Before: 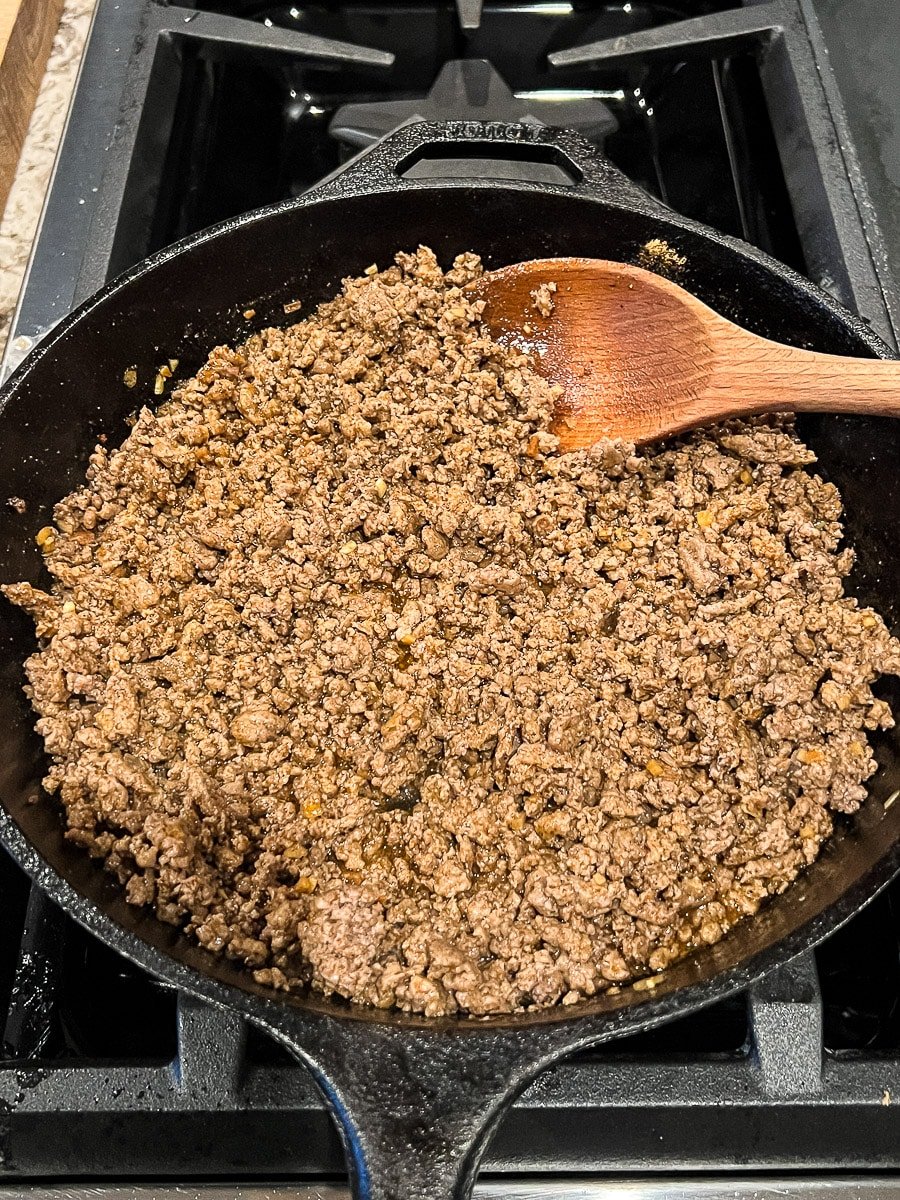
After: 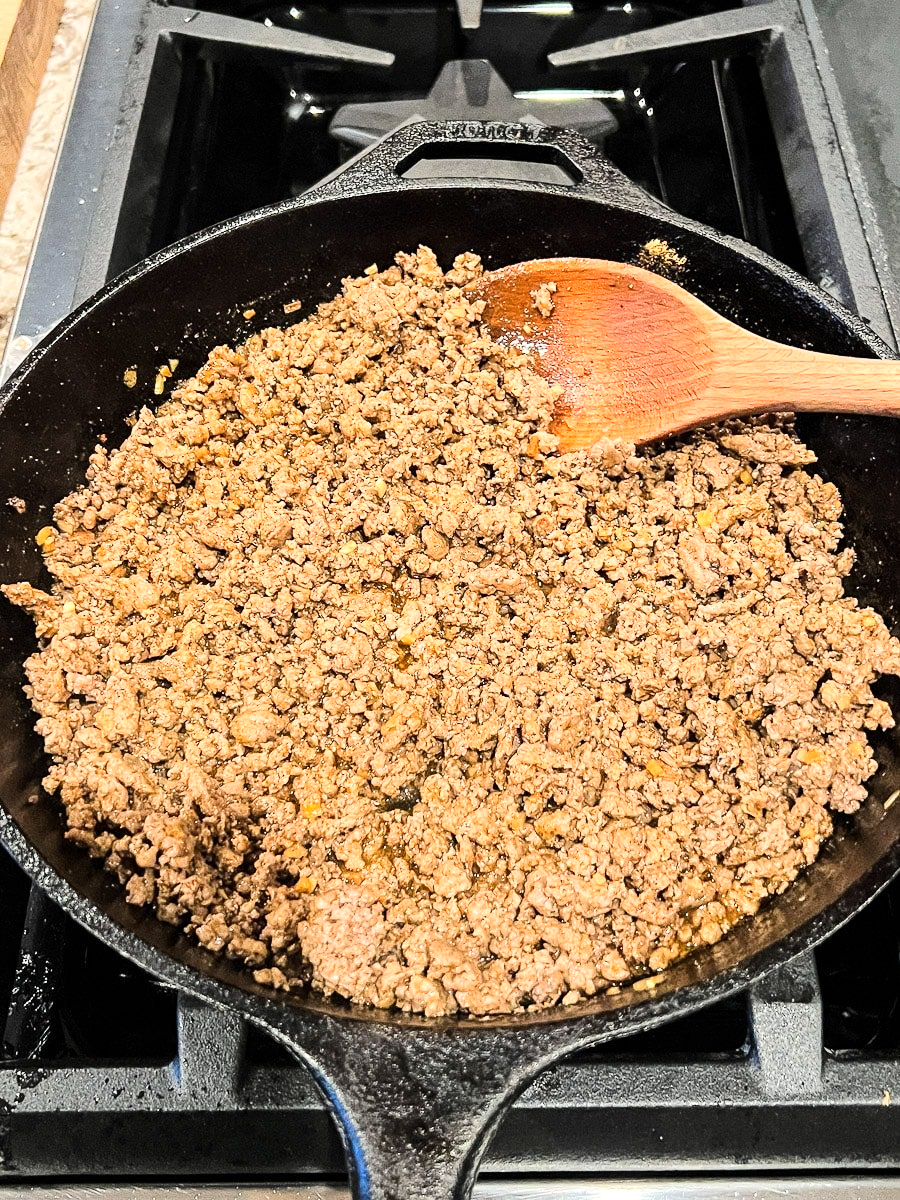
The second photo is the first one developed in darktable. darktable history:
tone equalizer: -7 EV 0.146 EV, -6 EV 0.588 EV, -5 EV 1.12 EV, -4 EV 1.37 EV, -3 EV 1.16 EV, -2 EV 0.6 EV, -1 EV 0.164 EV, edges refinement/feathering 500, mask exposure compensation -1.57 EV, preserve details no
